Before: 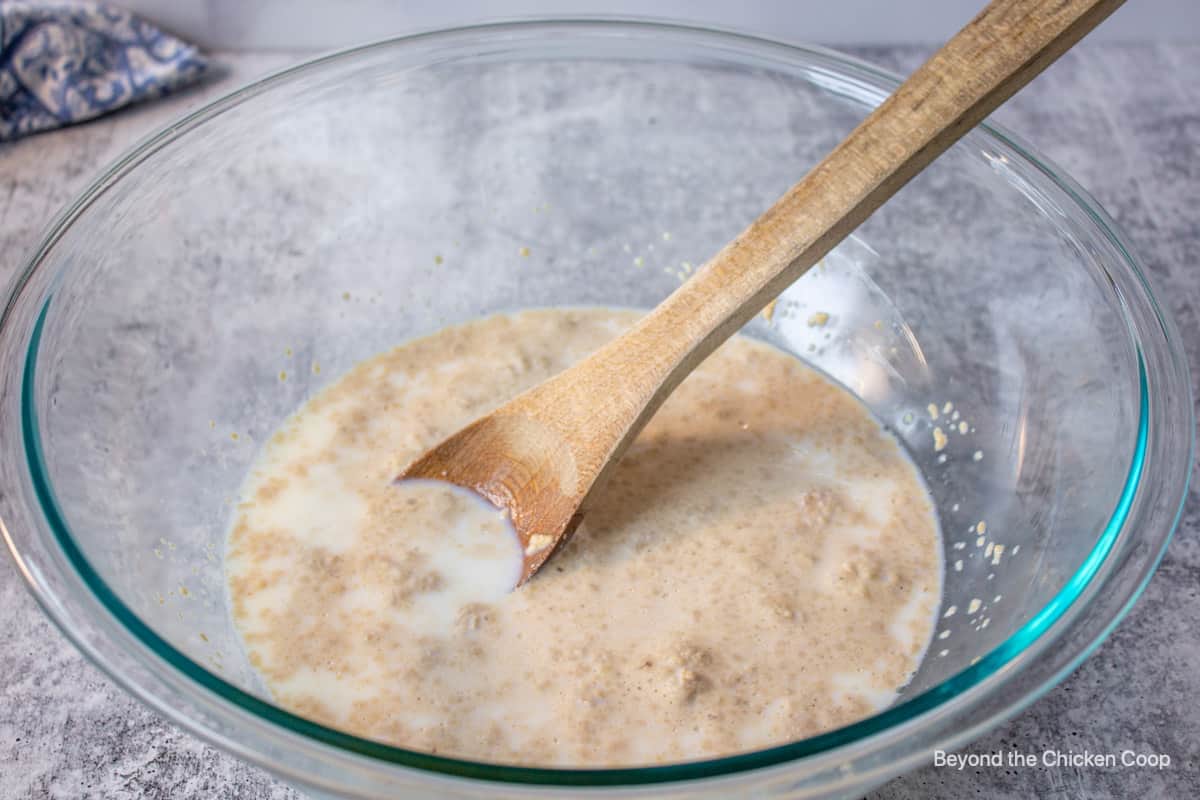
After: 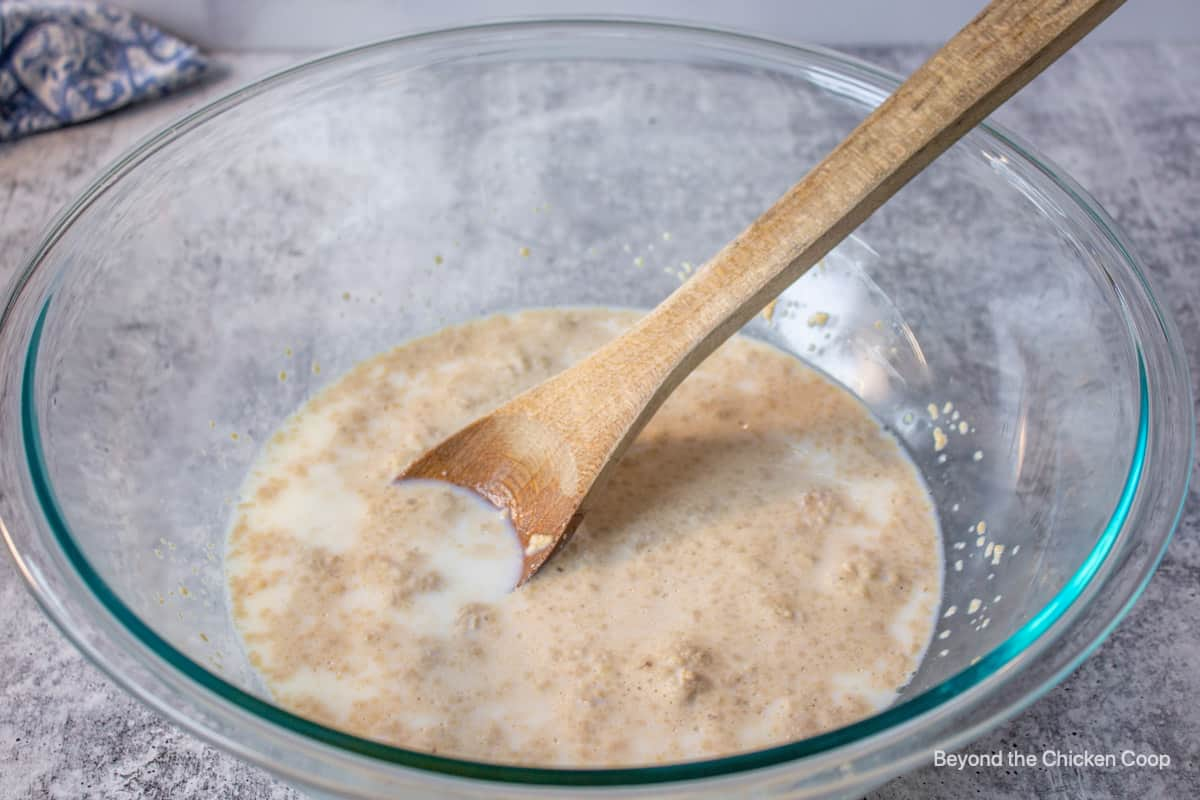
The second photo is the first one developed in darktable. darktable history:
shadows and highlights: shadows 25.17, highlights -24.7
